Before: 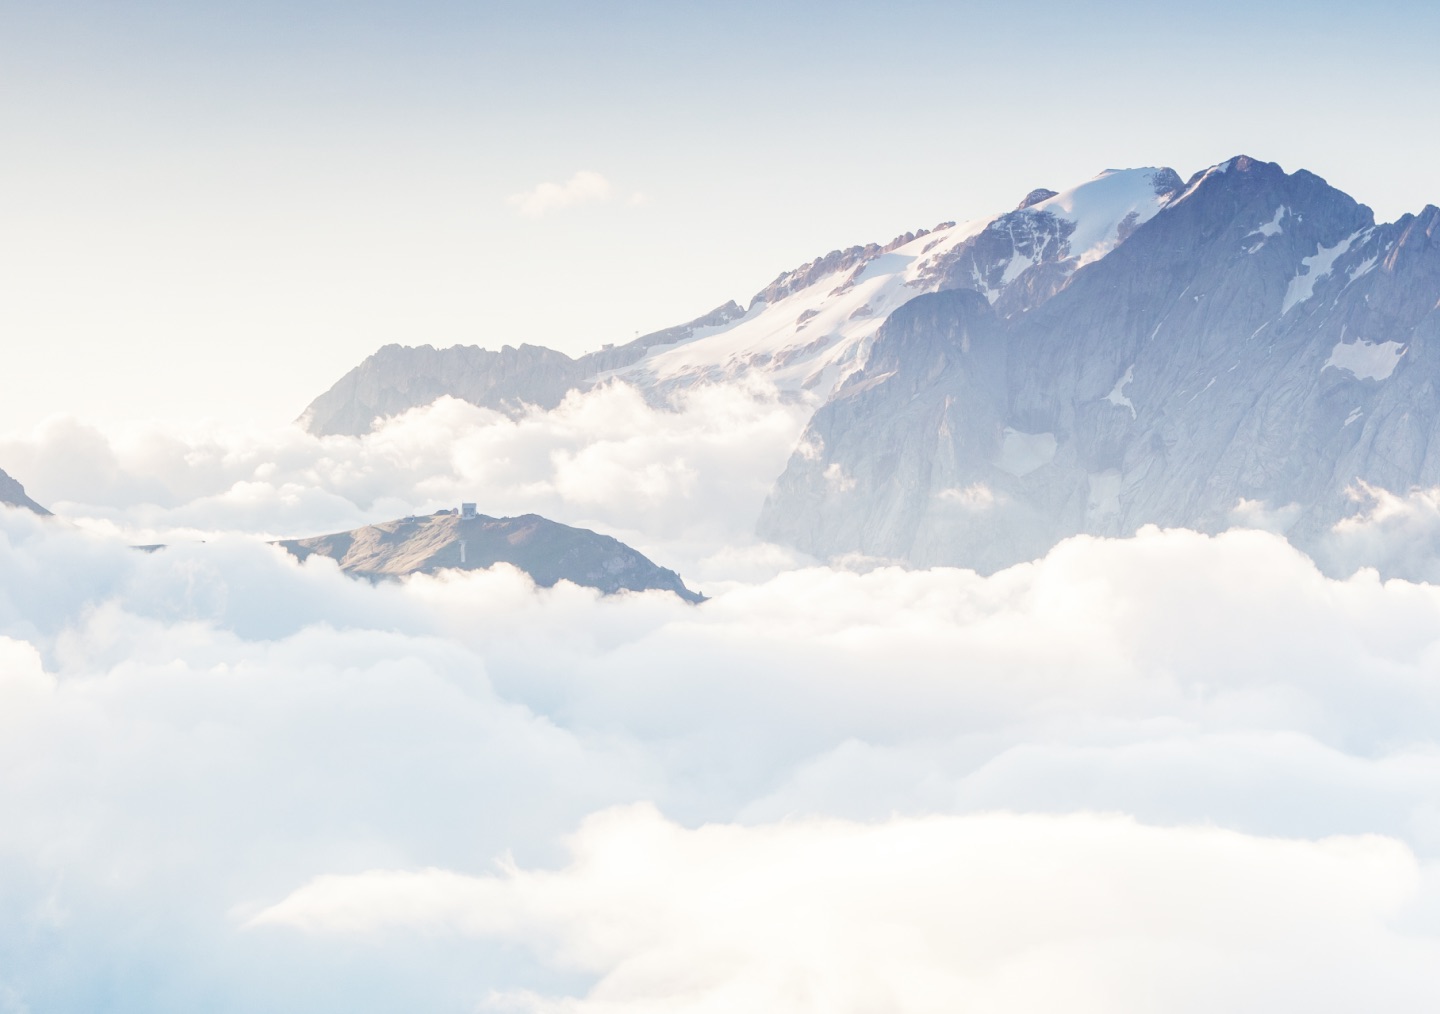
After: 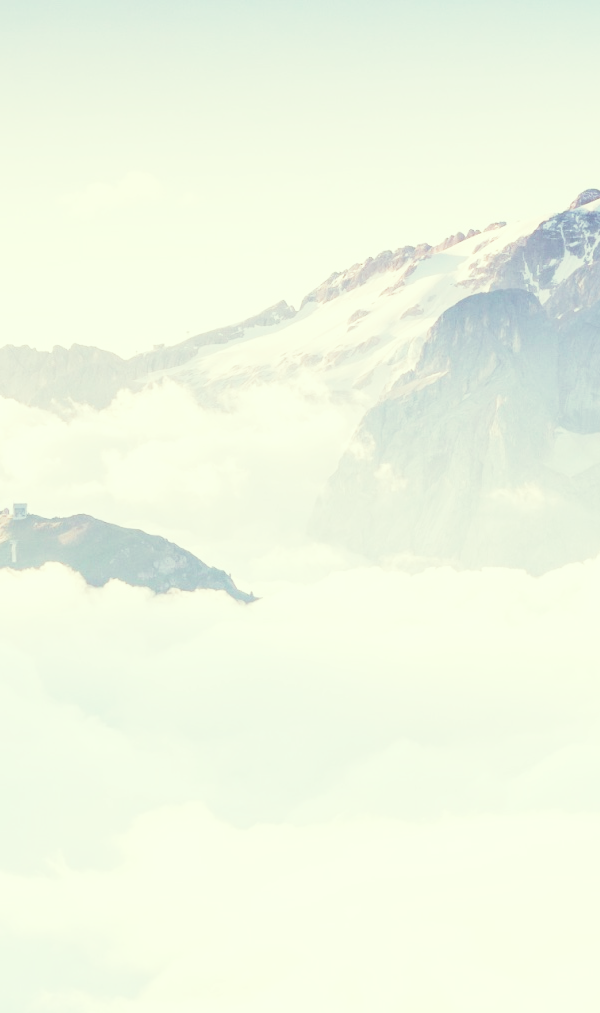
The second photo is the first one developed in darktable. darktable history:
crop: left 31.229%, right 27.105%
color correction: highlights a* -5.3, highlights b* 9.8, shadows a* 9.8, shadows b* 24.26
base curve: curves: ch0 [(0, 0) (0.028, 0.03) (0.121, 0.232) (0.46, 0.748) (0.859, 0.968) (1, 1)], preserve colors none
